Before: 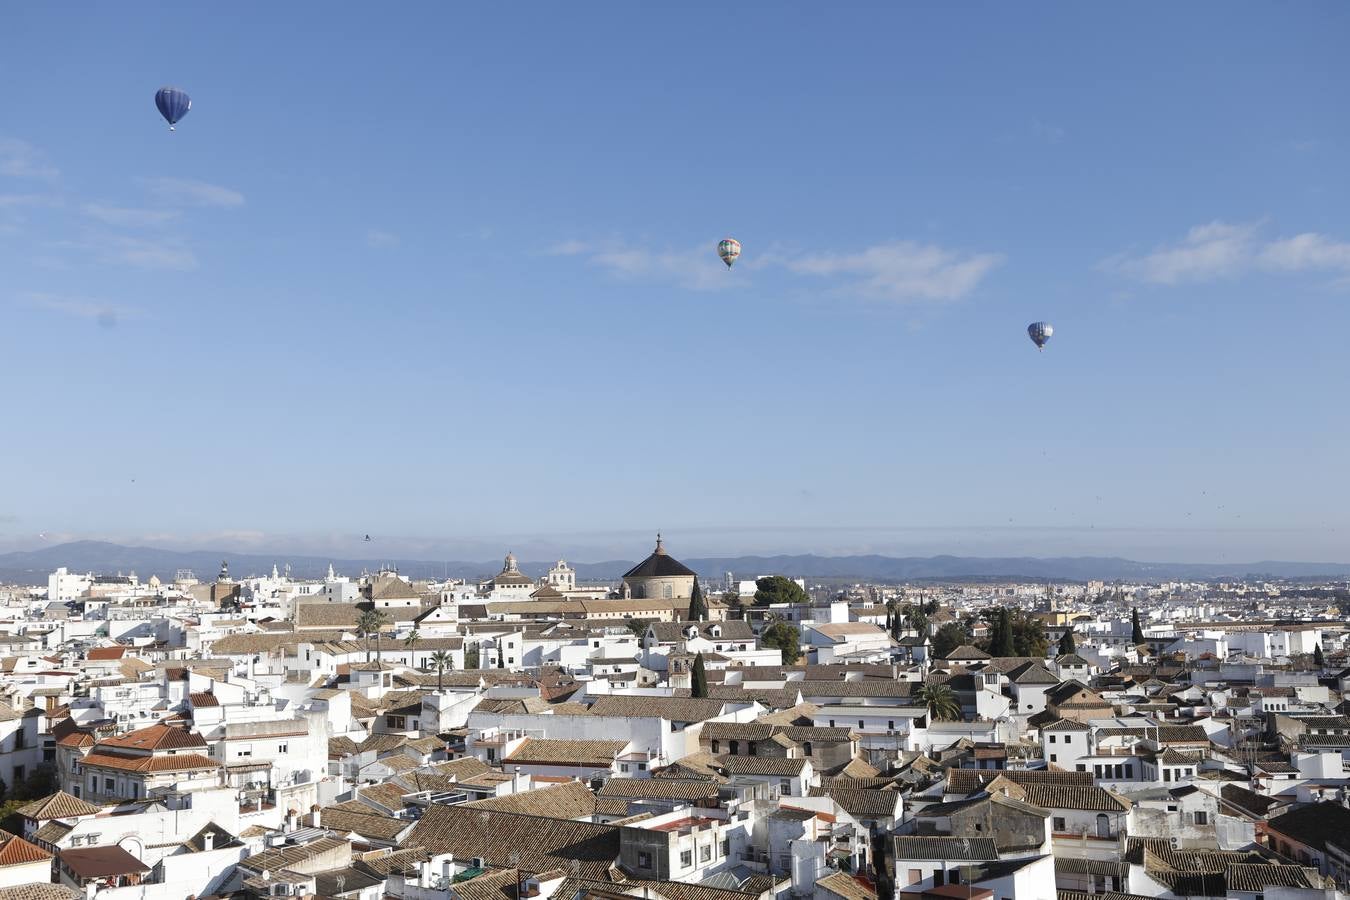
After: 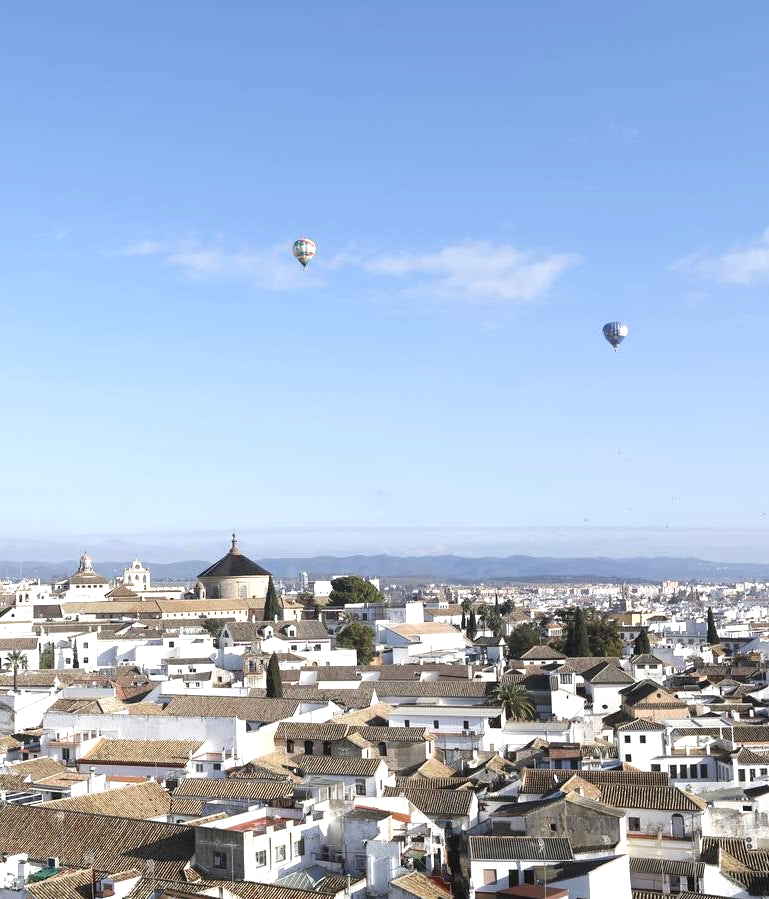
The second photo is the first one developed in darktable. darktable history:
exposure: black level correction 0, exposure 0.704 EV, compensate highlight preservation false
crop: left 31.49%, top 0.014%, right 11.505%
